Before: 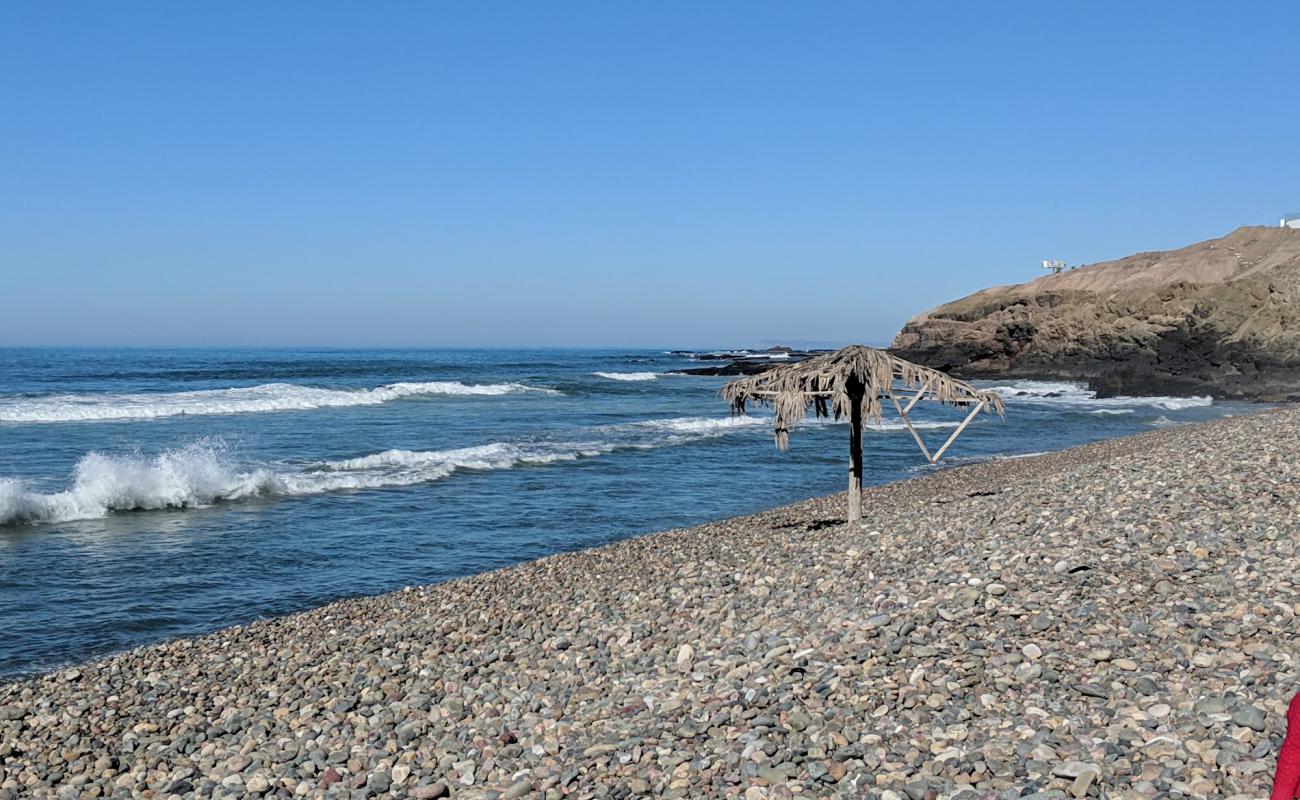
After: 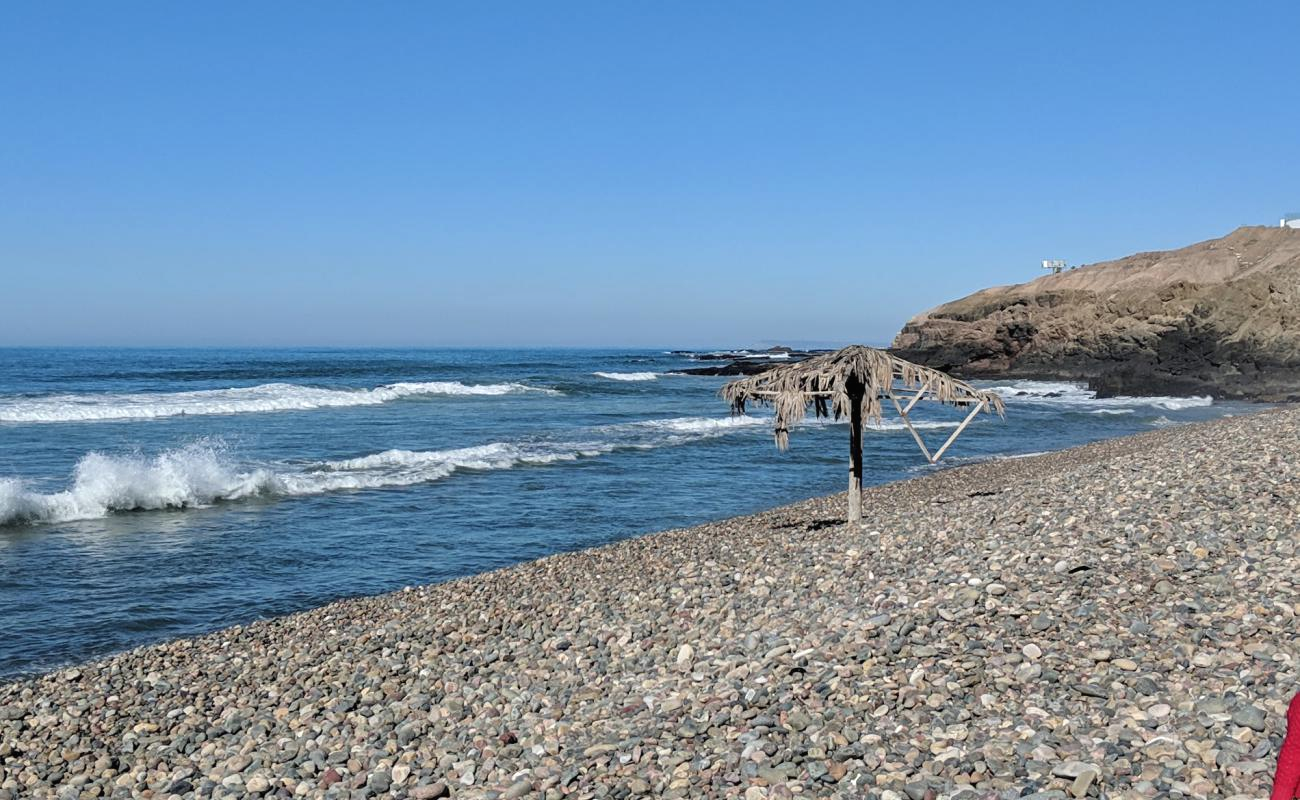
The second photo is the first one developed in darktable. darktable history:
exposure: black level correction -0.001, exposure 0.08 EV, compensate highlight preservation false
shadows and highlights: shadows 13.17, white point adjustment 1.15, soften with gaussian
